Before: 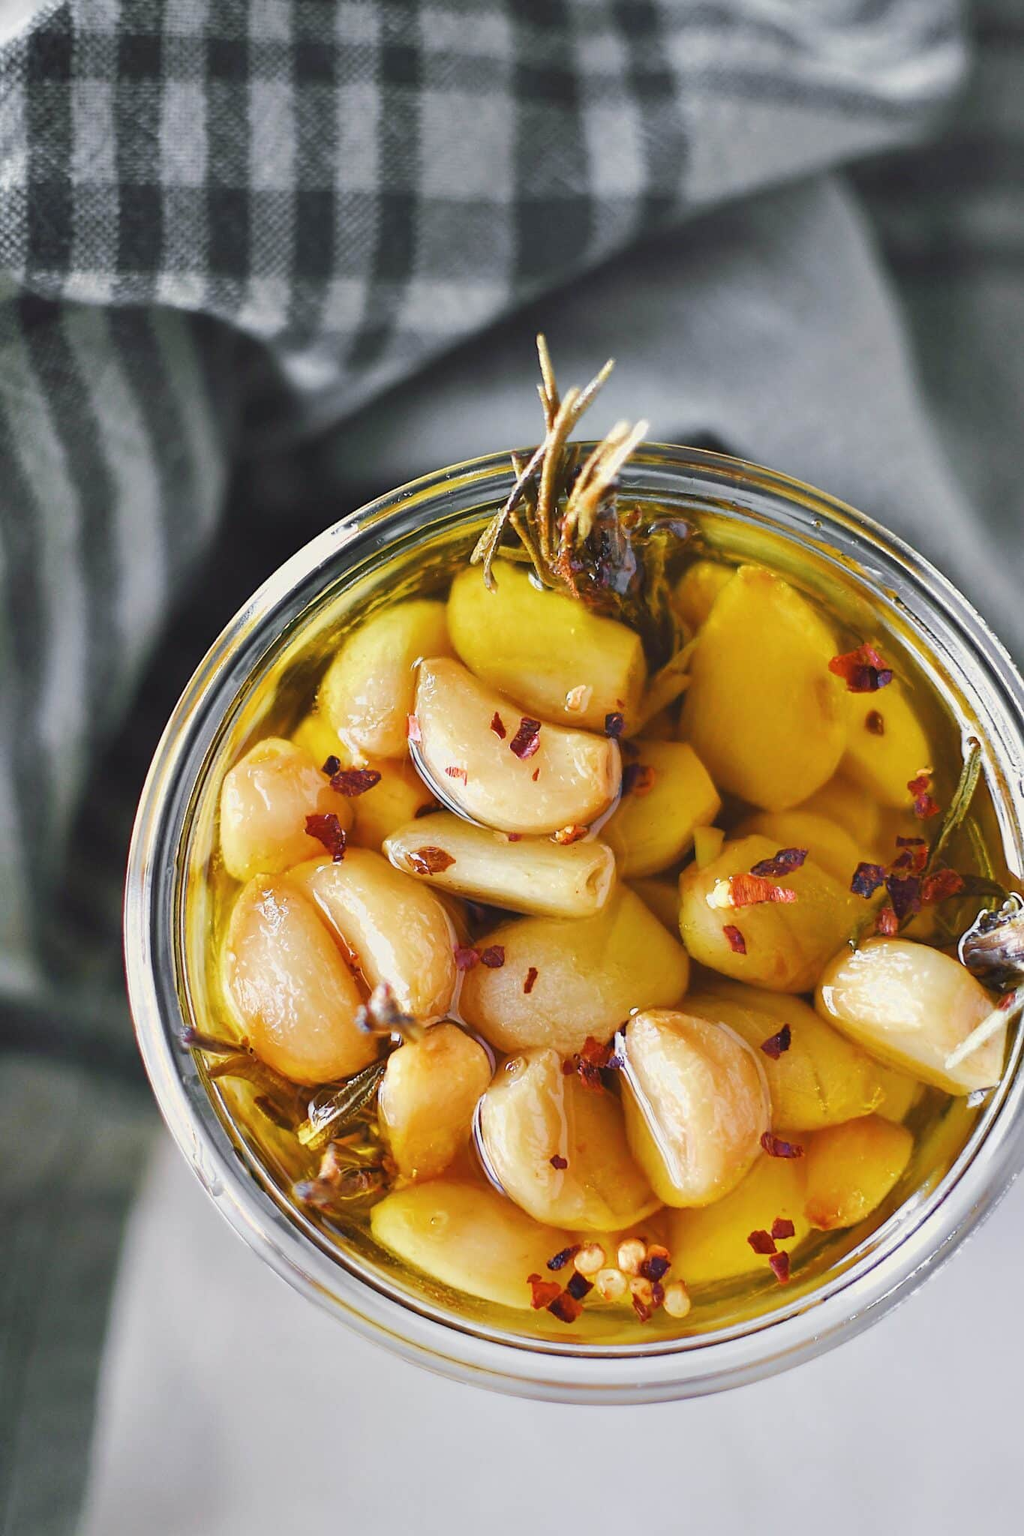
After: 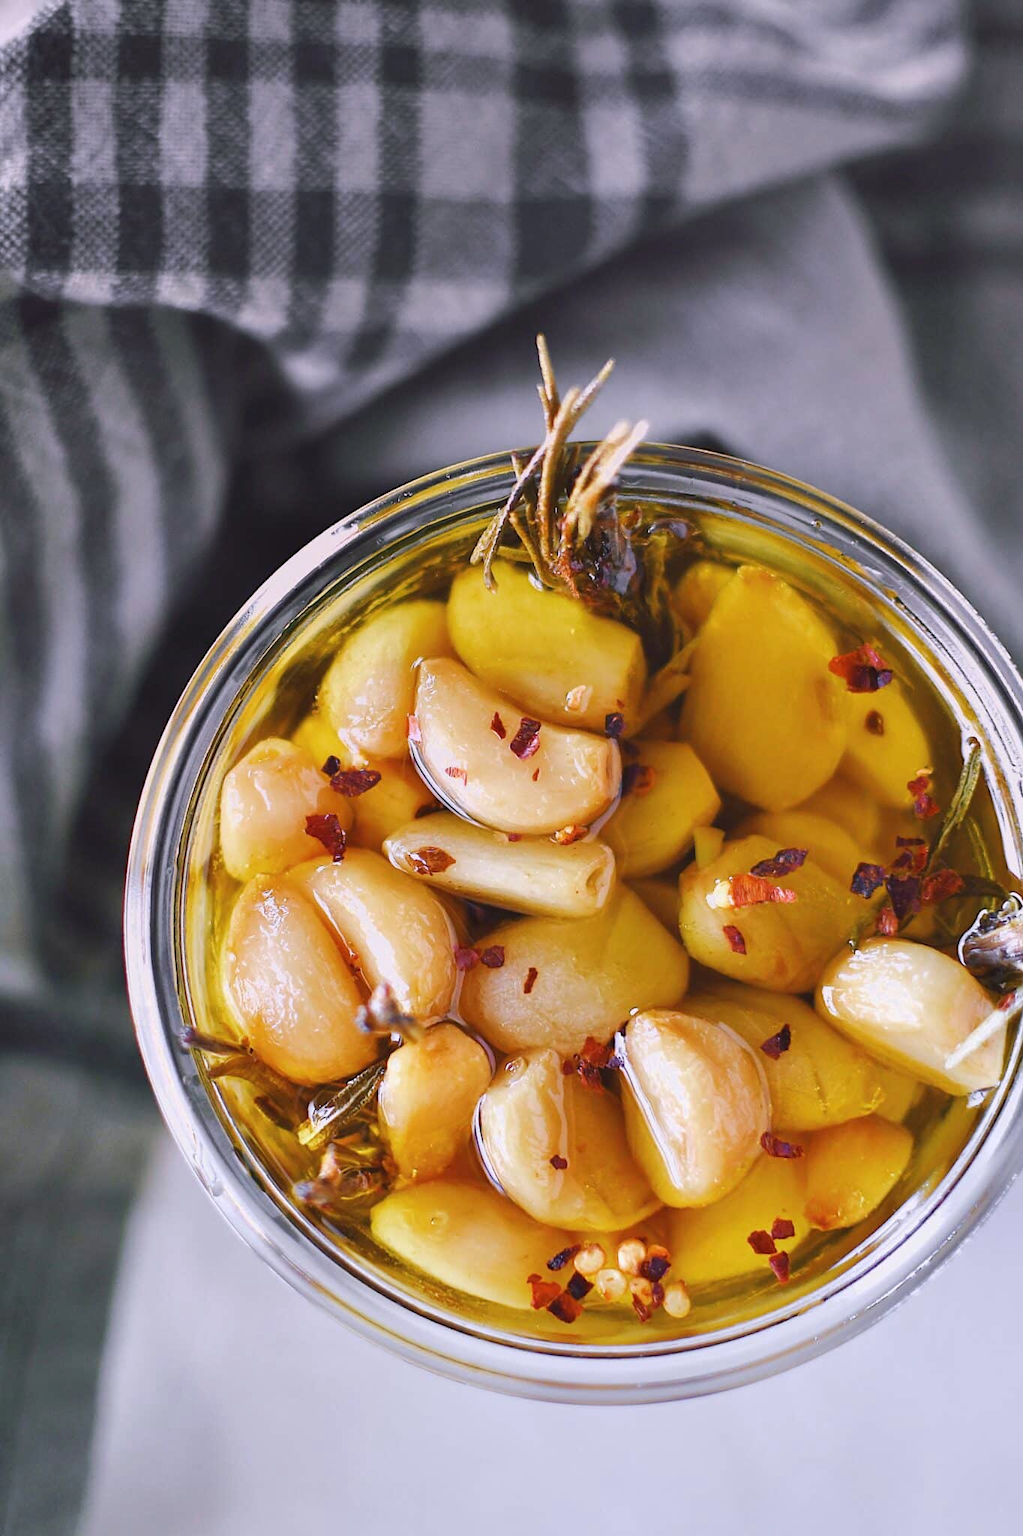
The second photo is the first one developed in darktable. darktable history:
graduated density: density 0.38 EV, hardness 21%, rotation -6.11°, saturation 32%
white balance: red 1.004, blue 1.096
